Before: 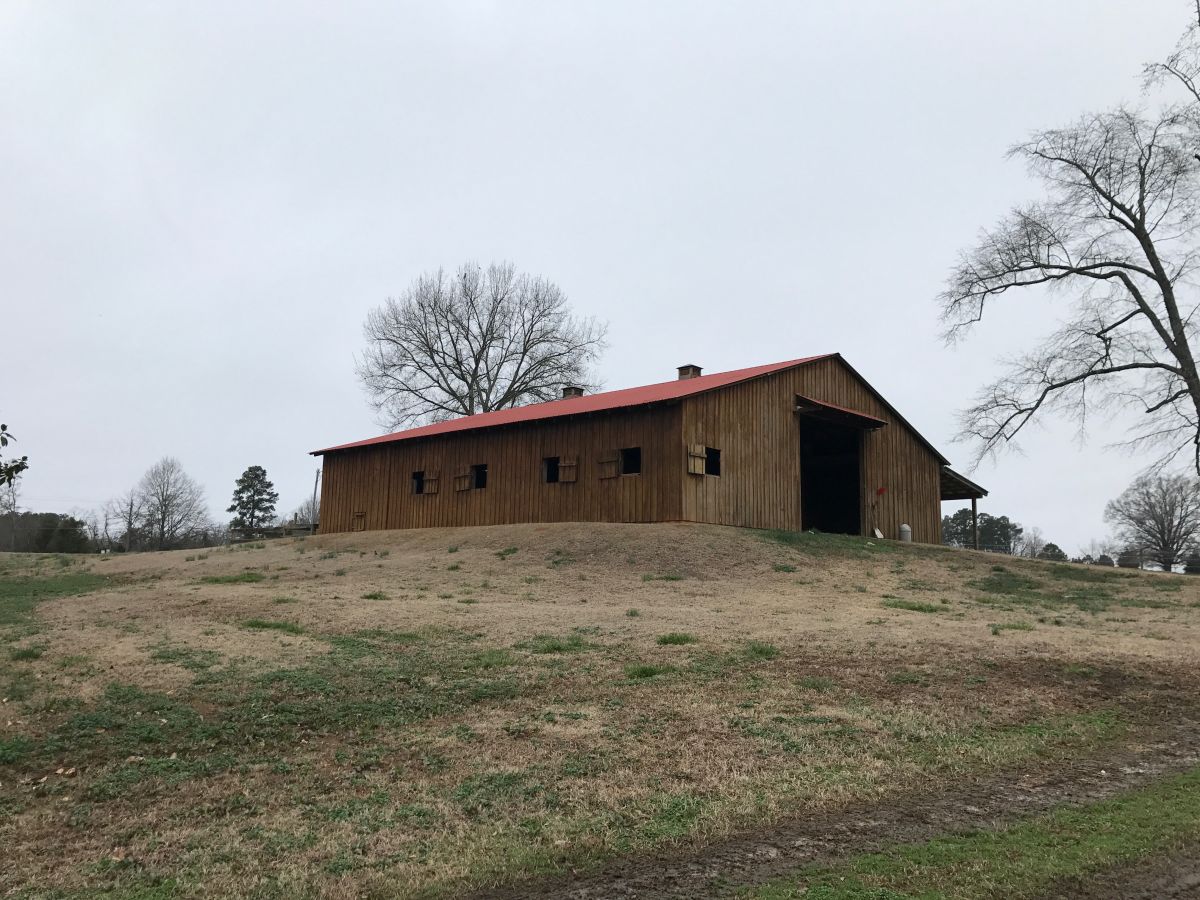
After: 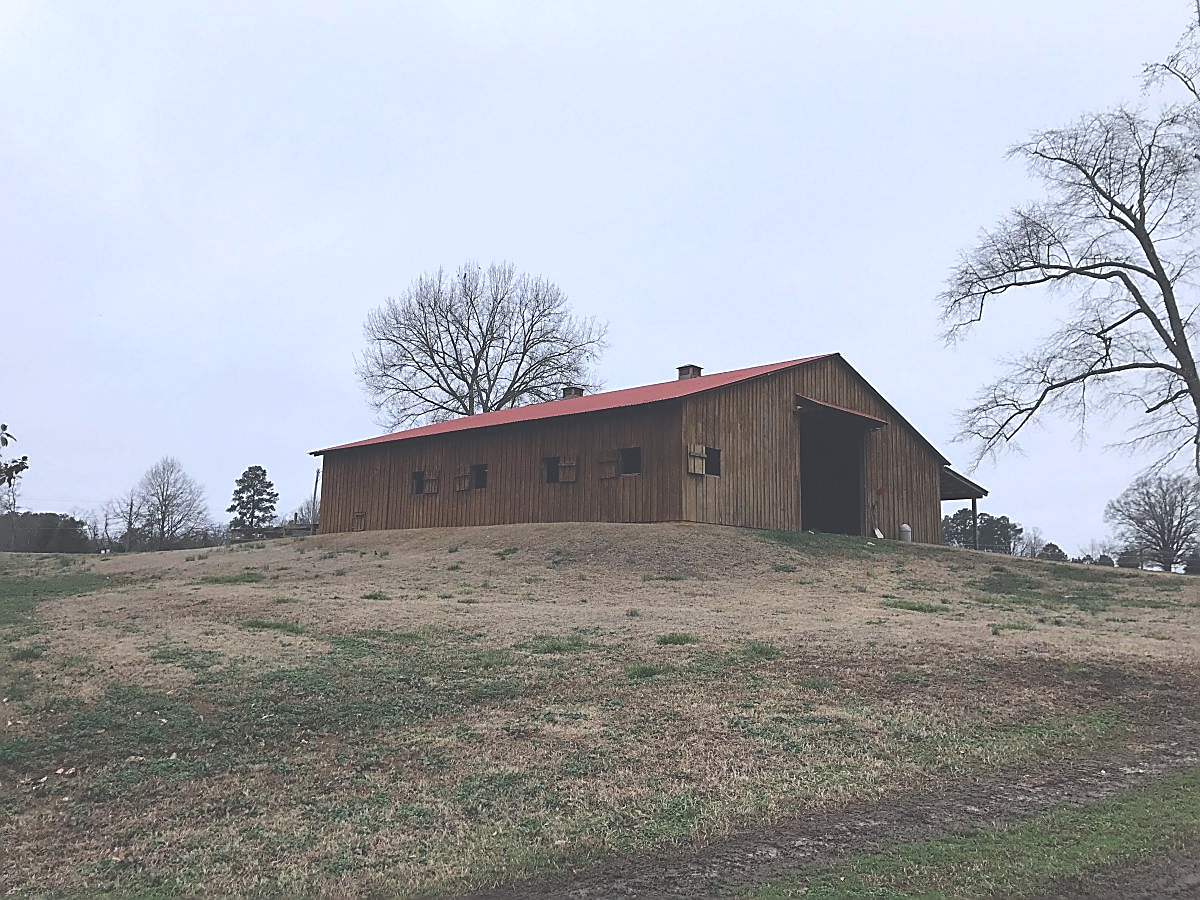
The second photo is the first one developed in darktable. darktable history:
exposure: black level correction -0.041, exposure 0.064 EV, compensate highlight preservation false
color calibration: illuminant as shot in camera, x 0.358, y 0.373, temperature 4628.91 K
sharpen: radius 1.4, amount 1.25, threshold 0.7
